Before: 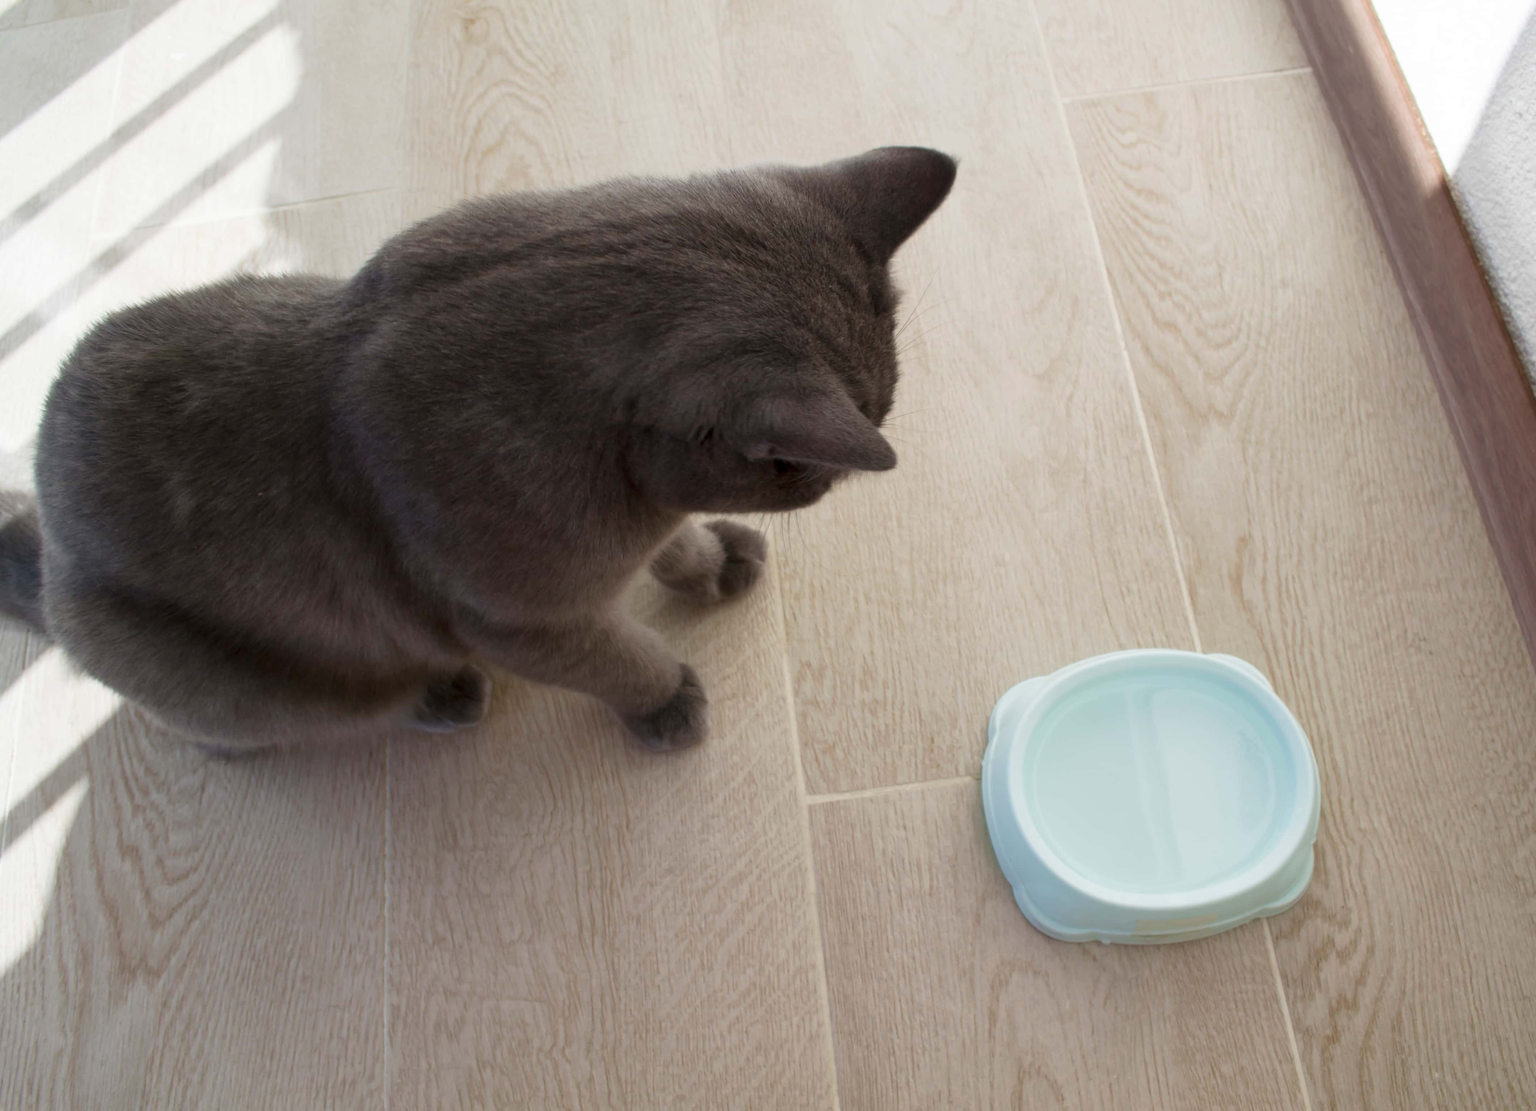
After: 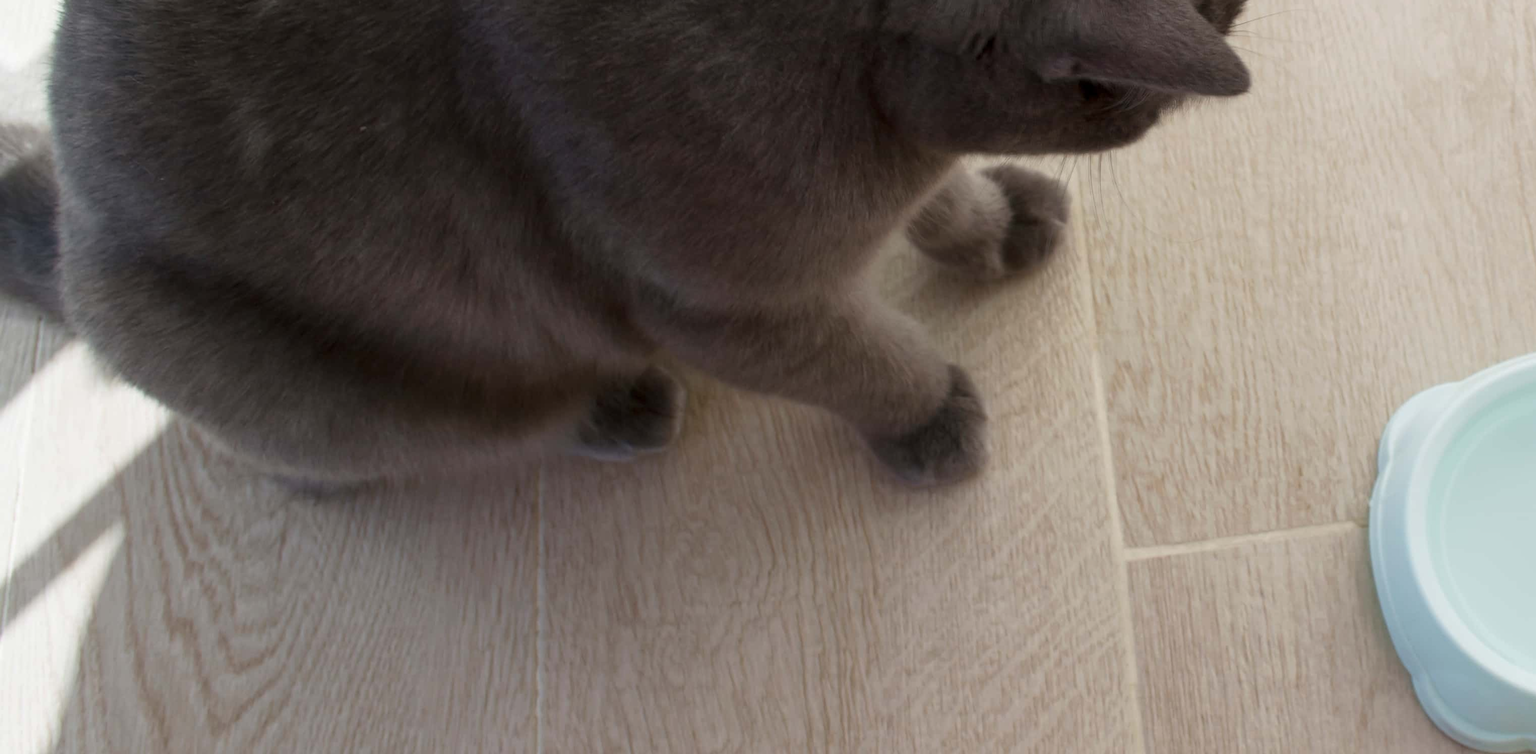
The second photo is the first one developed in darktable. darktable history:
crop: top 36.198%, right 28.268%, bottom 15.063%
contrast brightness saturation: saturation -0.024
